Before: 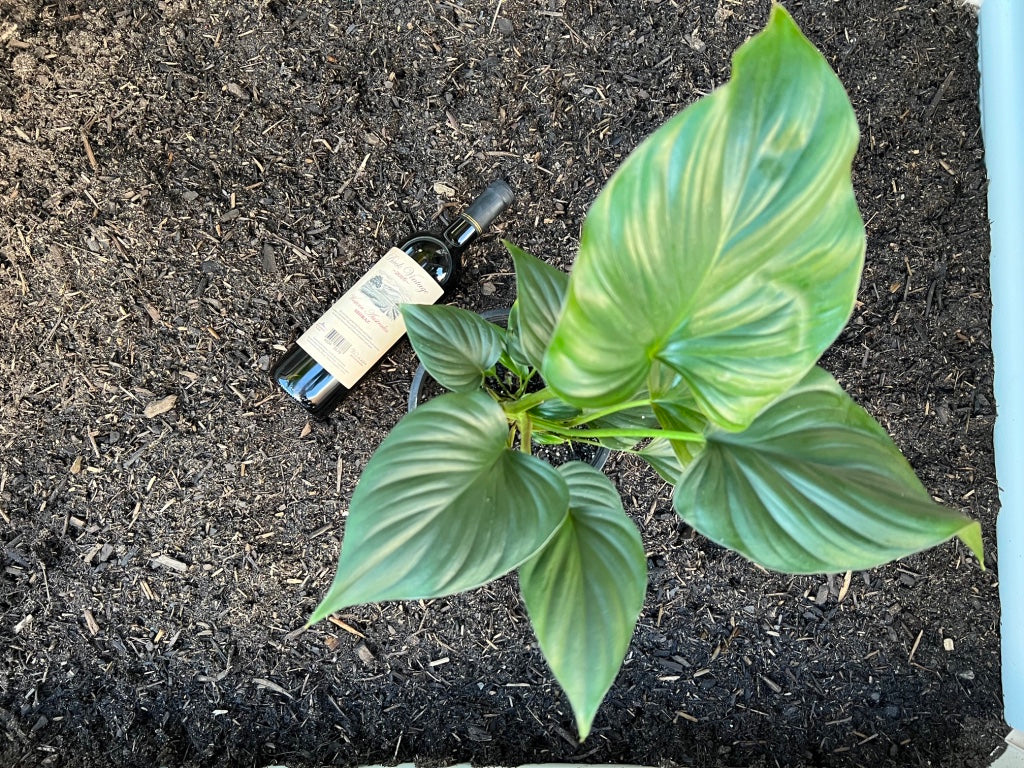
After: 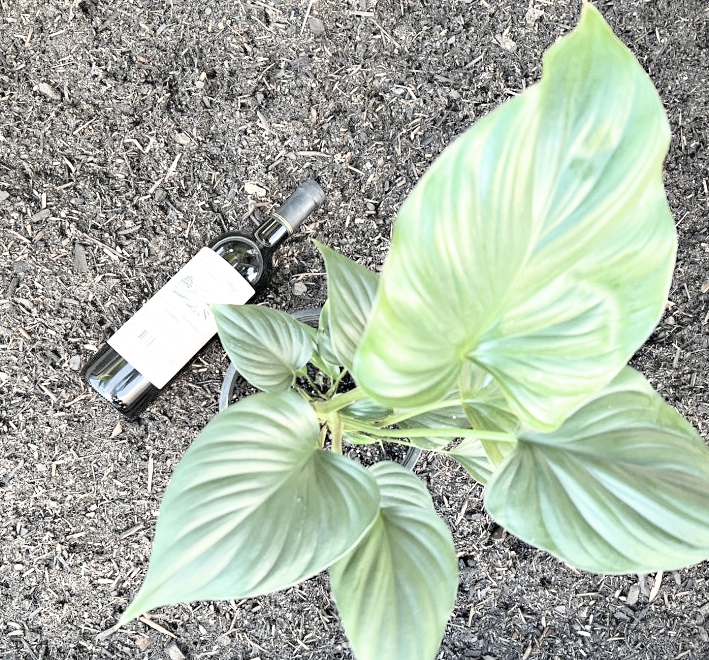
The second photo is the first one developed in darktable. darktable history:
crop: left 18.479%, right 12.2%, bottom 13.971%
contrast brightness saturation: brightness 0.18, saturation -0.5
filmic rgb: black relative exposure -14.19 EV, white relative exposure 3.39 EV, hardness 7.89, preserve chrominance max RGB
haze removal: compatibility mode true, adaptive false
exposure: black level correction 0, exposure 1.2 EV, compensate highlight preservation false
